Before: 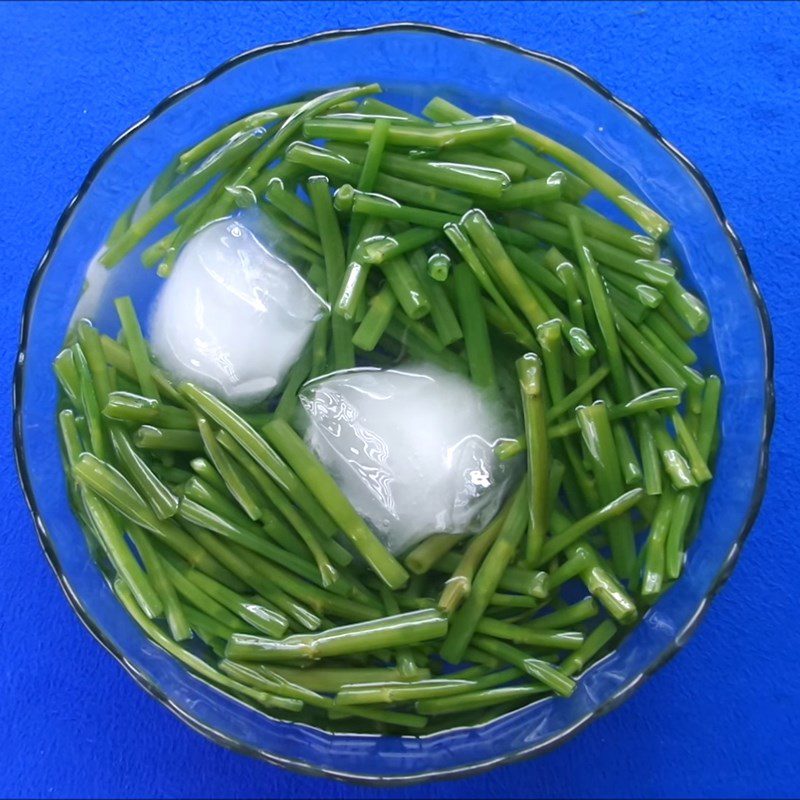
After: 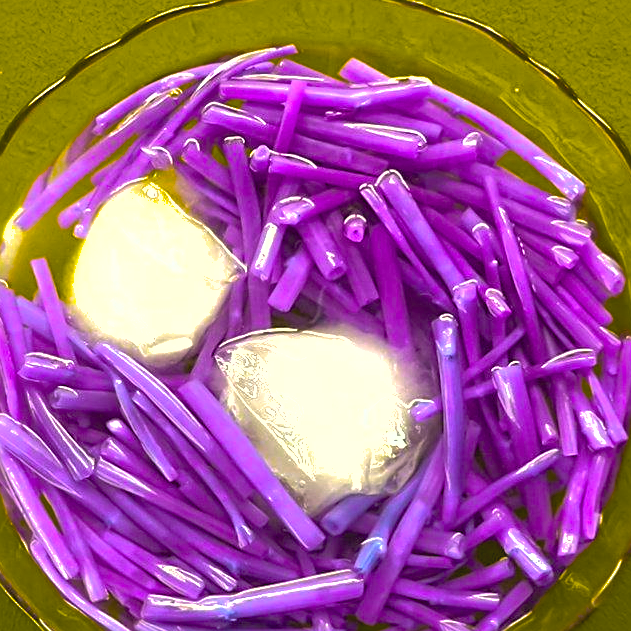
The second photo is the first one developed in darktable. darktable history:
sharpen: on, module defaults
crop and rotate: left 10.523%, top 4.997%, right 10.495%, bottom 16.115%
tone equalizer: -8 EV -0.412 EV, -7 EV -0.374 EV, -6 EV -0.308 EV, -5 EV -0.191 EV, -3 EV 0.22 EV, -2 EV 0.358 EV, -1 EV 0.363 EV, +0 EV 0.387 EV
shadows and highlights: shadows 59.91, highlights -59.74
color correction: highlights a* -4.5, highlights b* 7.32
exposure: black level correction 0.004, exposure 0.016 EV, compensate highlight preservation false
color balance rgb: shadows lift › luminance -19.882%, global offset › luminance 0.525%, linear chroma grading › global chroma 24.903%, perceptual saturation grading › global saturation 31.088%, hue shift 178.17°, perceptual brilliance grading › global brilliance 14.89%, perceptual brilliance grading › shadows -34.976%, global vibrance 49.989%, contrast 0.324%
